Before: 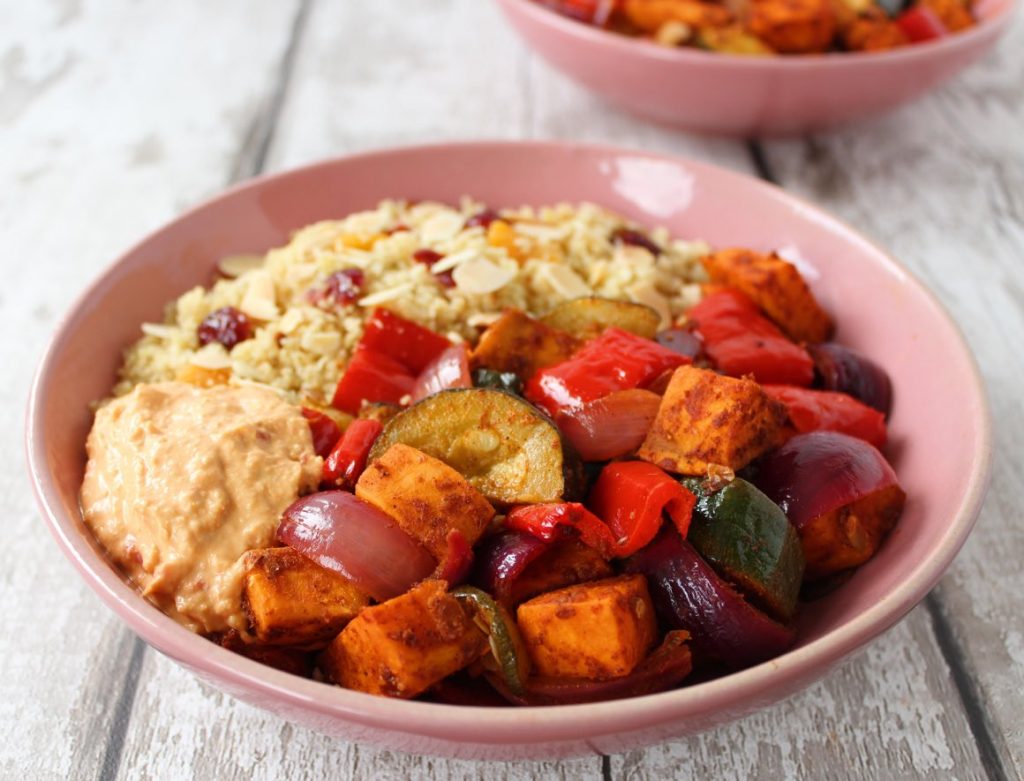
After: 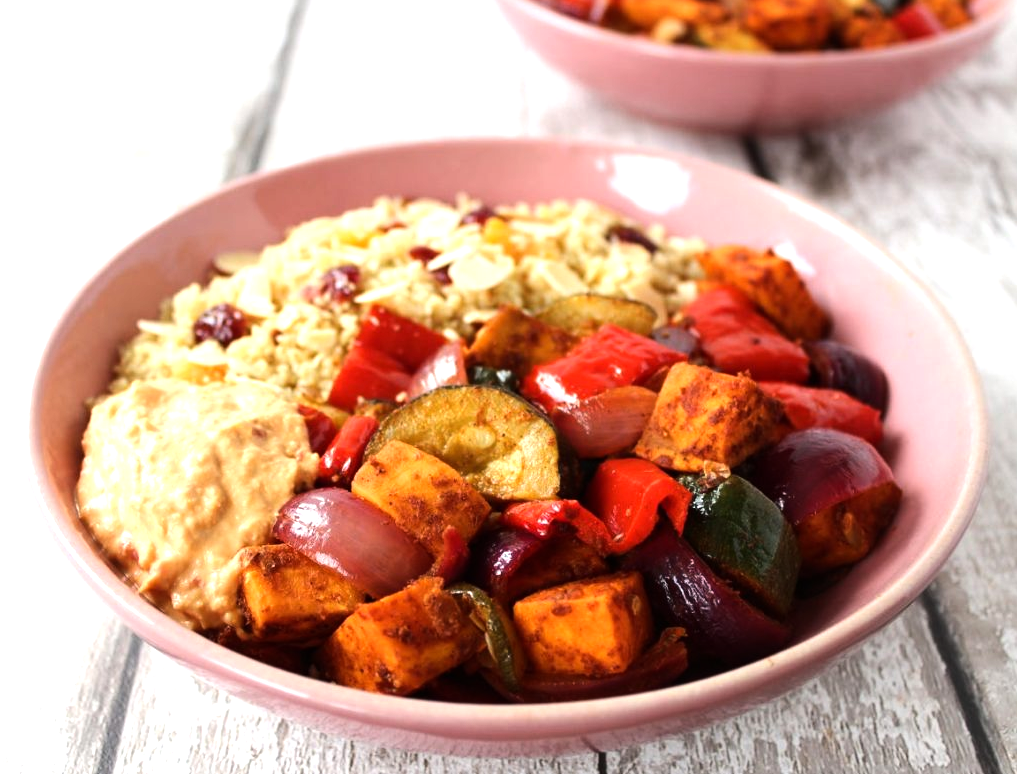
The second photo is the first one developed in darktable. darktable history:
crop: left 0.434%, top 0.485%, right 0.244%, bottom 0.386%
tone equalizer: -8 EV -0.75 EV, -7 EV -0.7 EV, -6 EV -0.6 EV, -5 EV -0.4 EV, -3 EV 0.4 EV, -2 EV 0.6 EV, -1 EV 0.7 EV, +0 EV 0.75 EV, edges refinement/feathering 500, mask exposure compensation -1.57 EV, preserve details no
